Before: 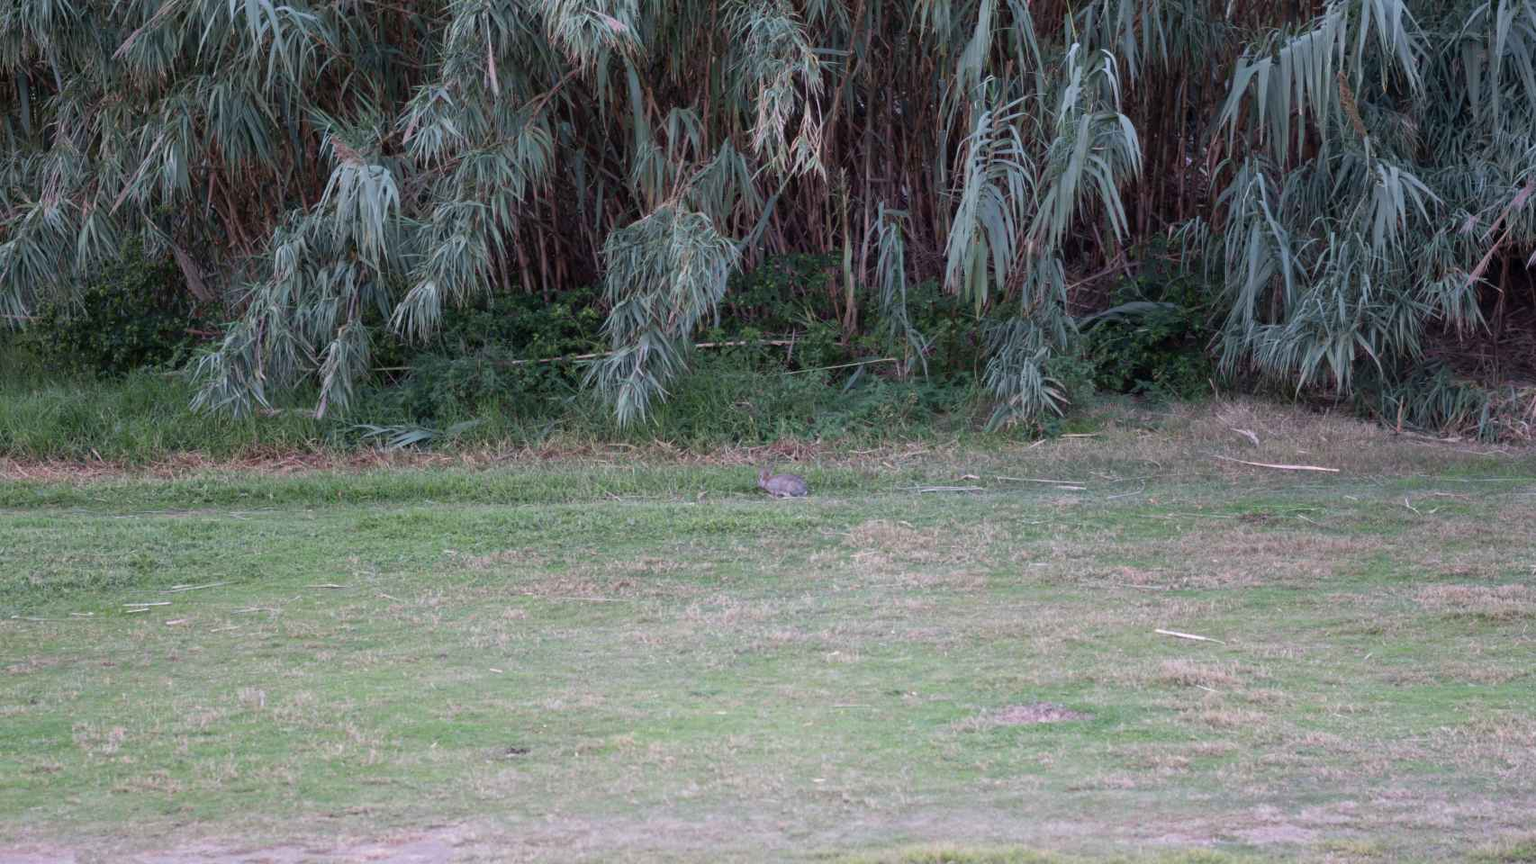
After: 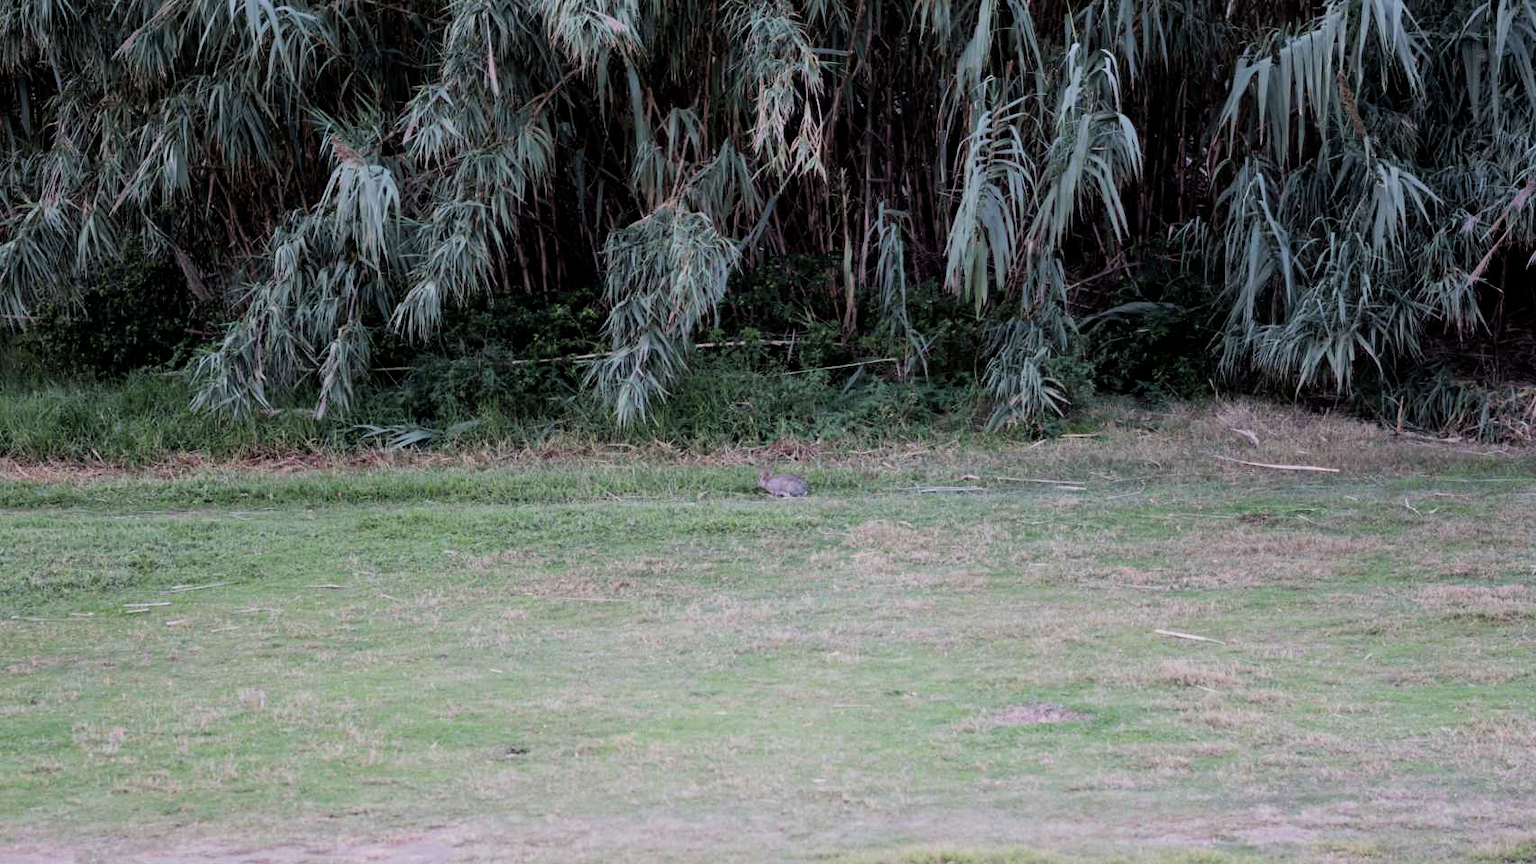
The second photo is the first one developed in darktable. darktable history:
filmic rgb: black relative exposure -5.07 EV, white relative exposure 3.96 EV, hardness 2.89, contrast 1.298, highlights saturation mix -31.24%
